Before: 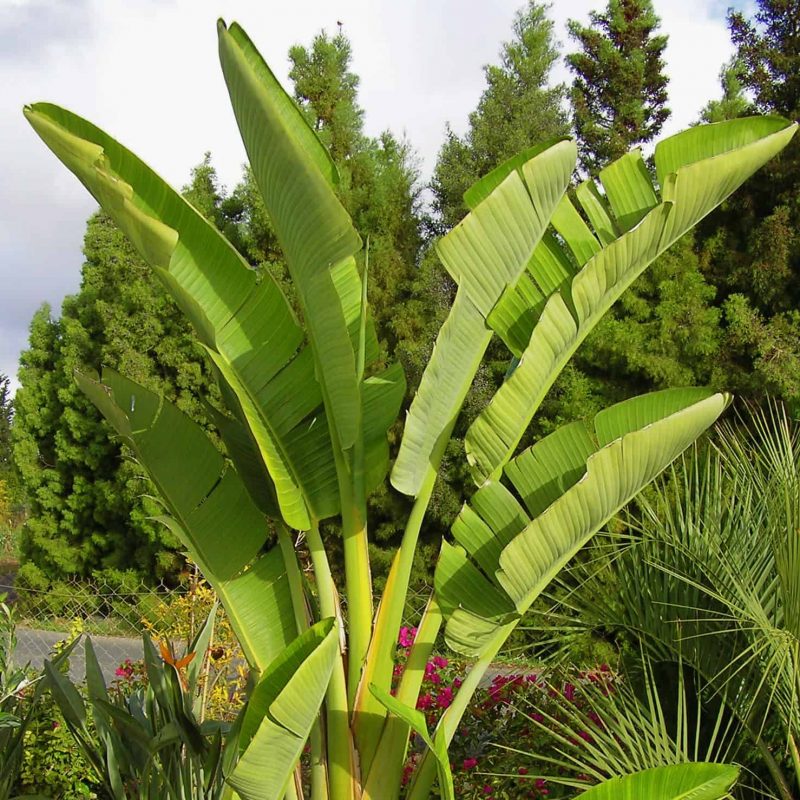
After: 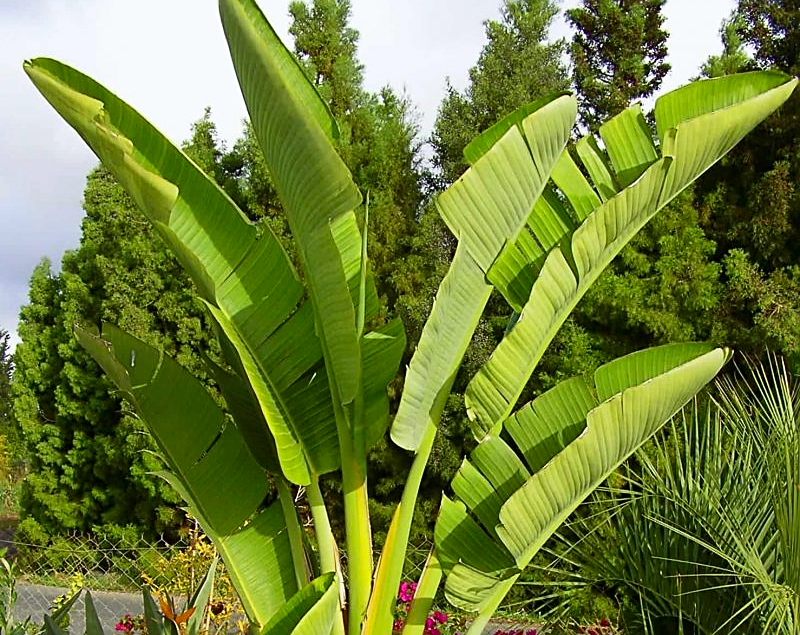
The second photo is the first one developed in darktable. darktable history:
sharpen: on, module defaults
crop and rotate: top 5.667%, bottom 14.937%
white balance: red 0.986, blue 1.01
contrast brightness saturation: contrast 0.15, brightness -0.01, saturation 0.1
